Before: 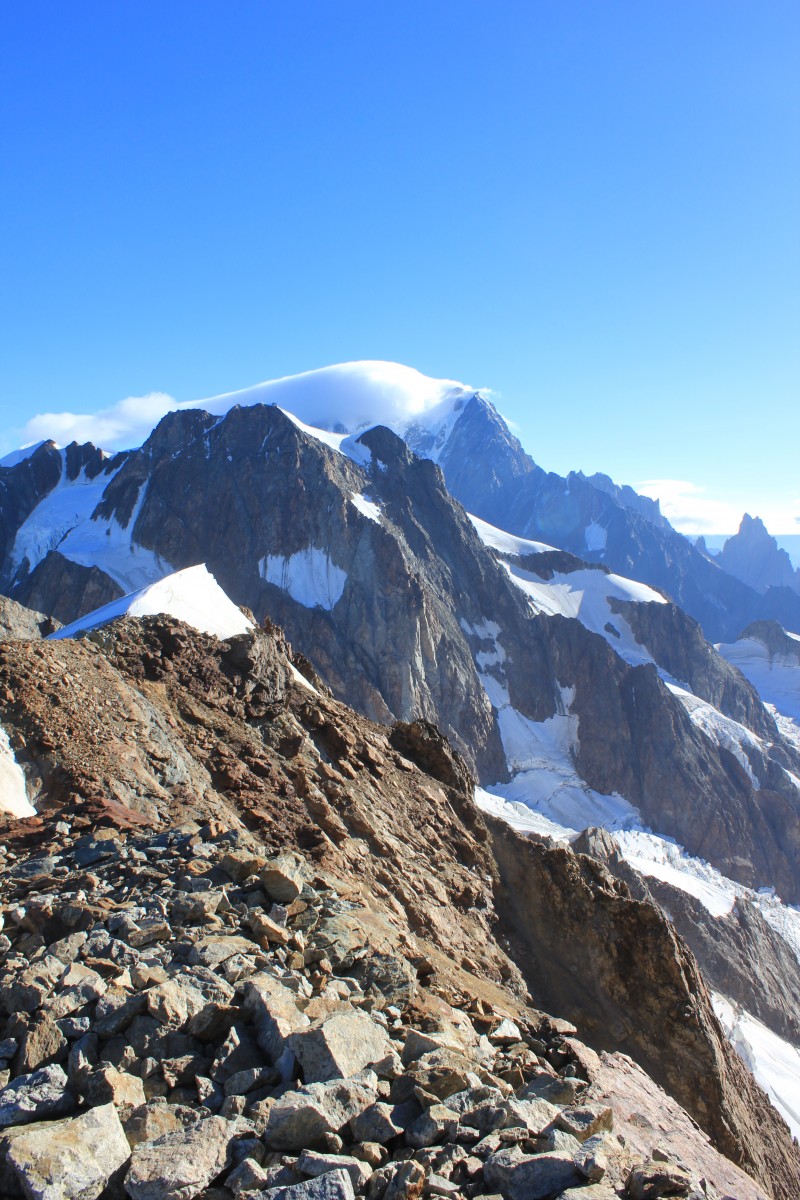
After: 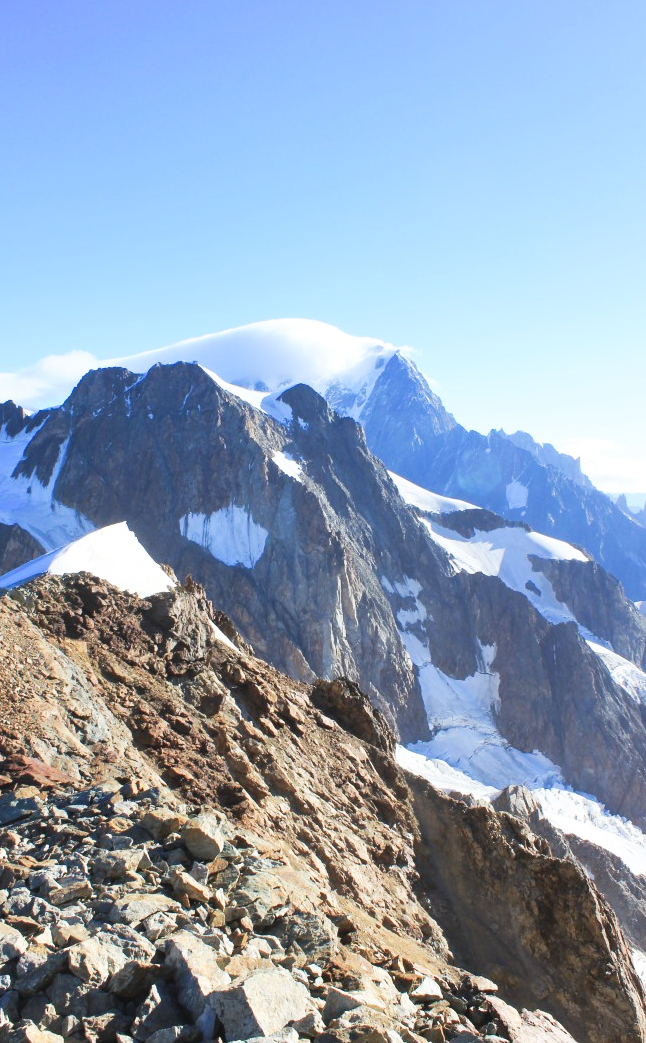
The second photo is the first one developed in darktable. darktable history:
crop: left 9.955%, top 3.565%, right 9.232%, bottom 9.509%
tone curve: curves: ch0 [(0.003, 0.029) (0.188, 0.252) (0.46, 0.56) (0.608, 0.748) (0.871, 0.955) (1, 1)]; ch1 [(0, 0) (0.35, 0.356) (0.45, 0.453) (0.508, 0.515) (0.618, 0.634) (1, 1)]; ch2 [(0, 0) (0.456, 0.469) (0.5, 0.5) (0.634, 0.625) (1, 1)], preserve colors none
